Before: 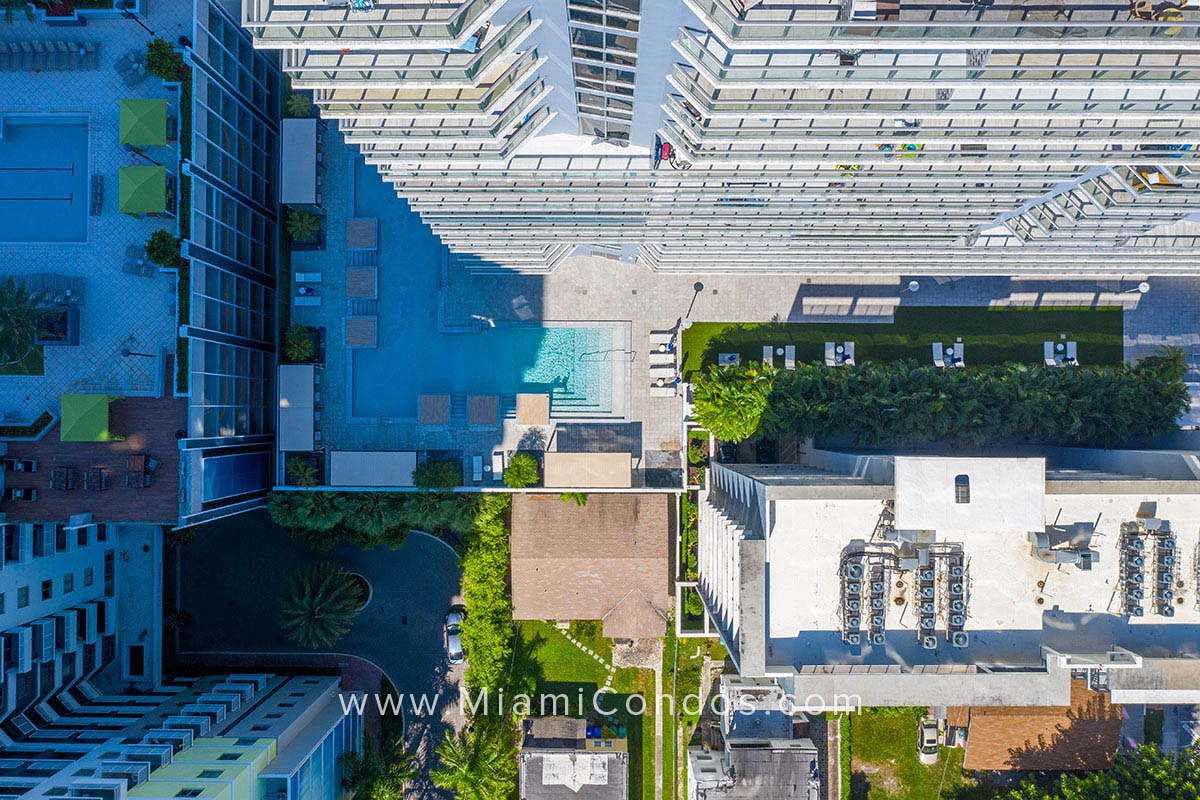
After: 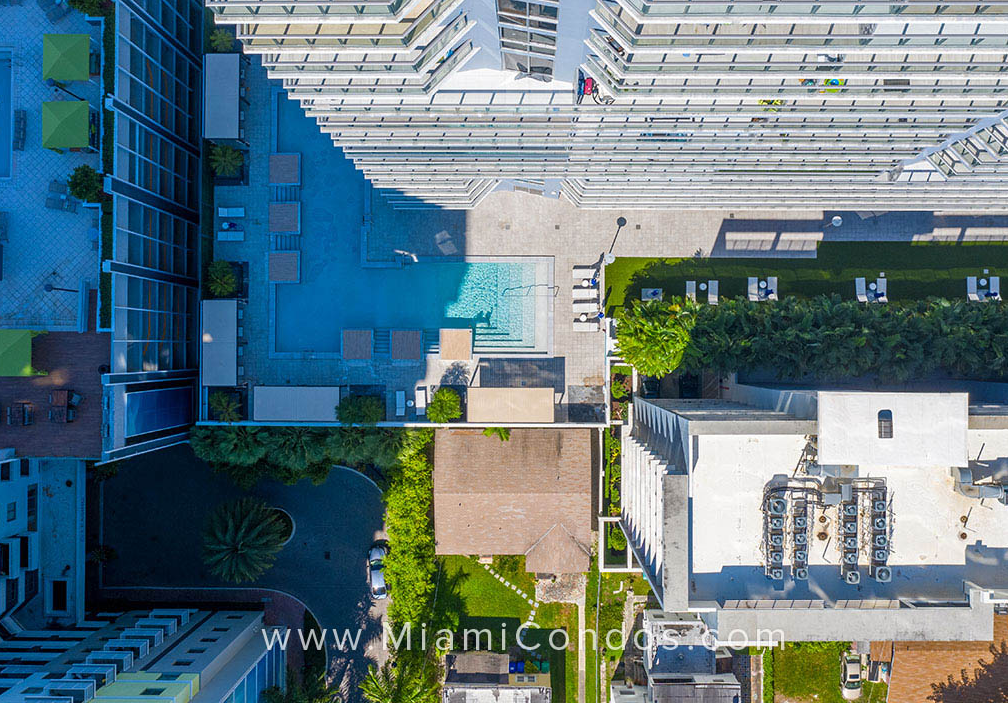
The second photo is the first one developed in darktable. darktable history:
exposure: compensate highlight preservation false
crop: left 6.418%, top 8.188%, right 9.543%, bottom 3.863%
